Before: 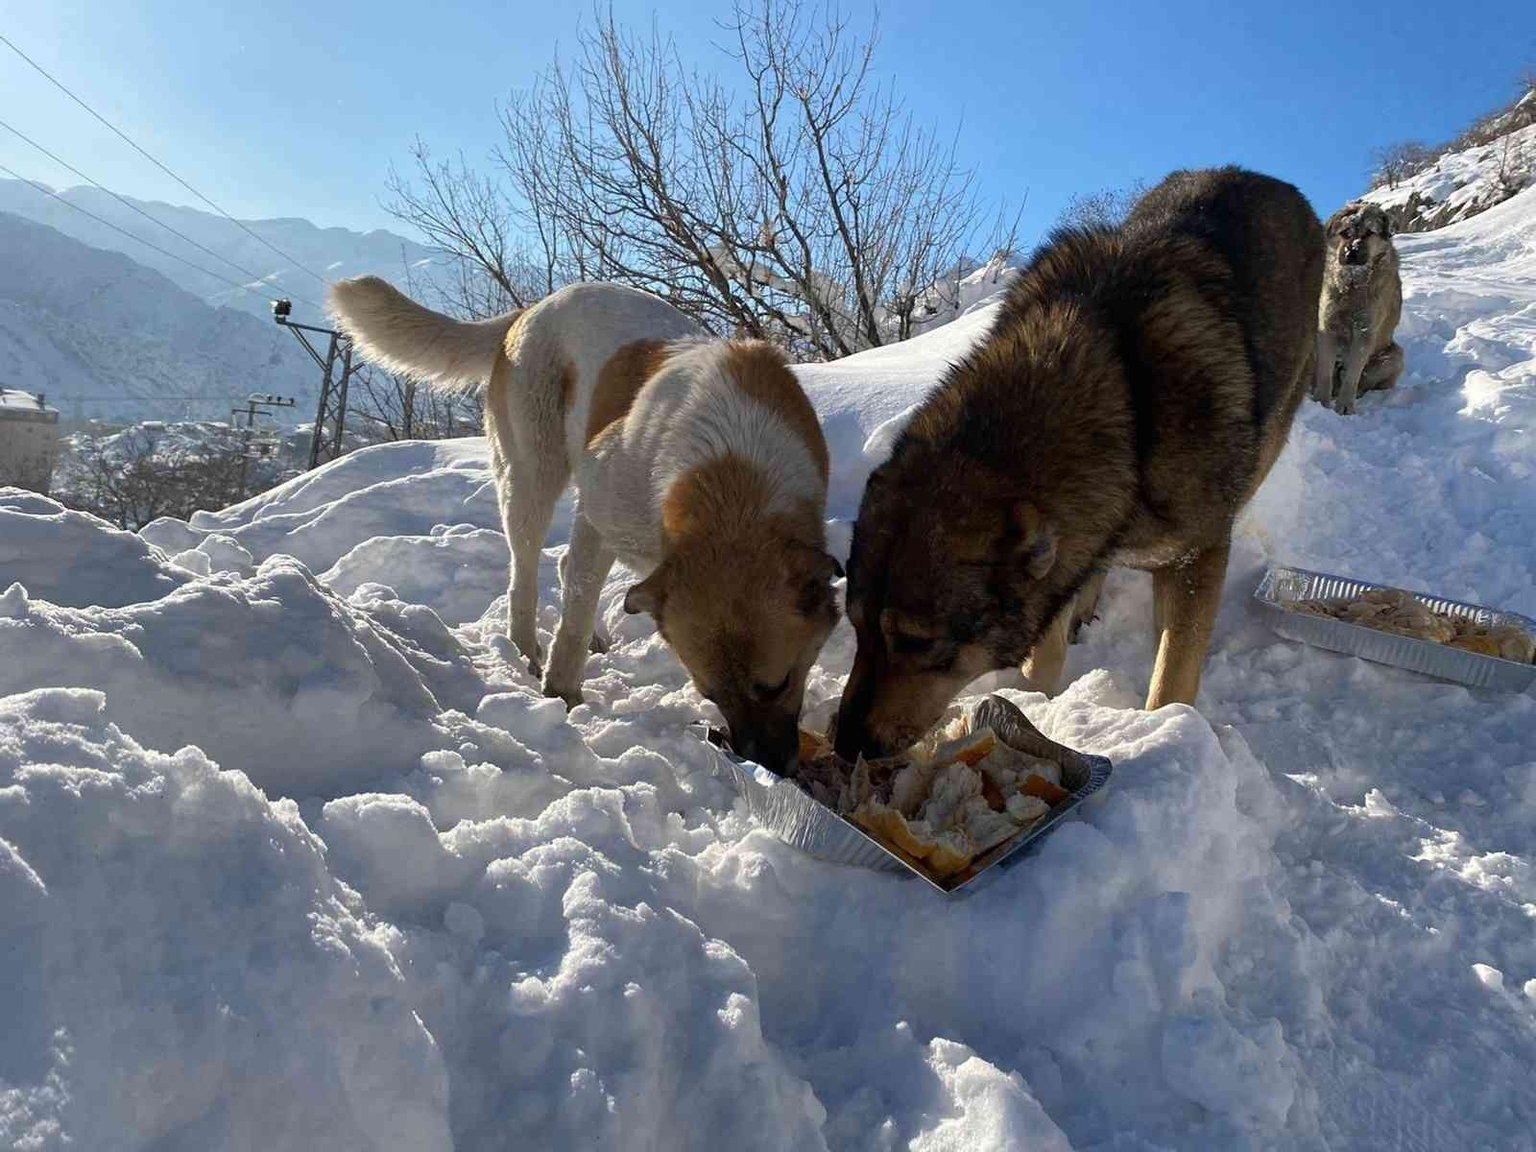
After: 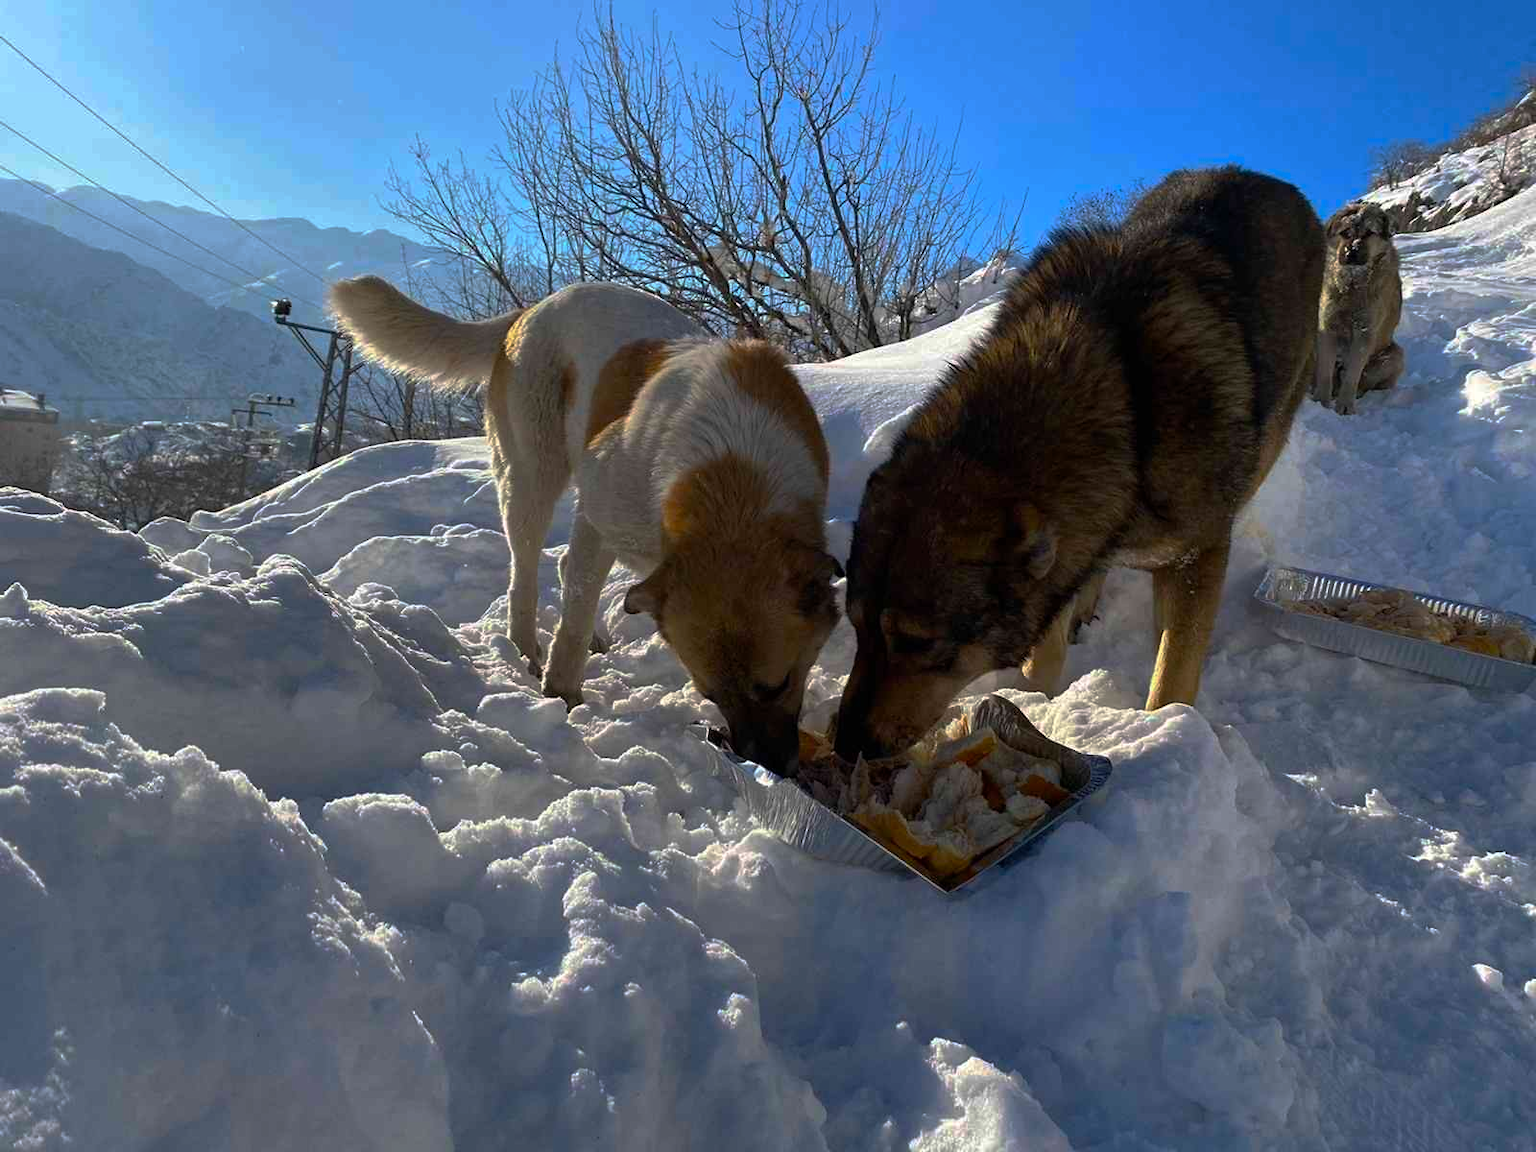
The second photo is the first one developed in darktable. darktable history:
base curve: curves: ch0 [(0, 0) (0.595, 0.418) (1, 1)], preserve colors none
tone equalizer: on, module defaults
color balance rgb: perceptual saturation grading › global saturation 20%, global vibrance 20%
